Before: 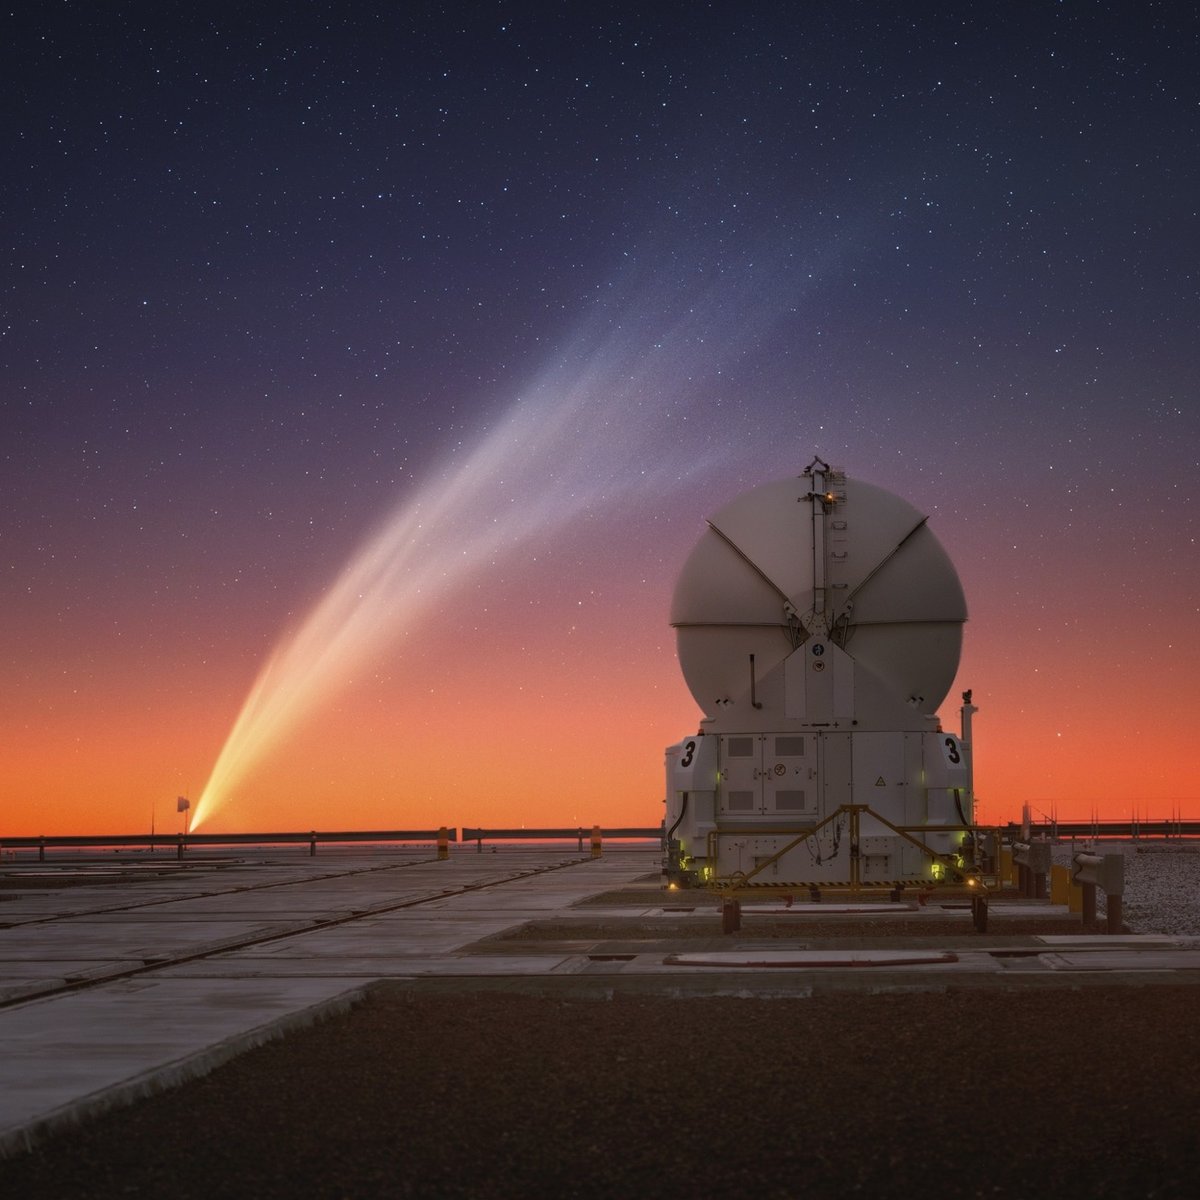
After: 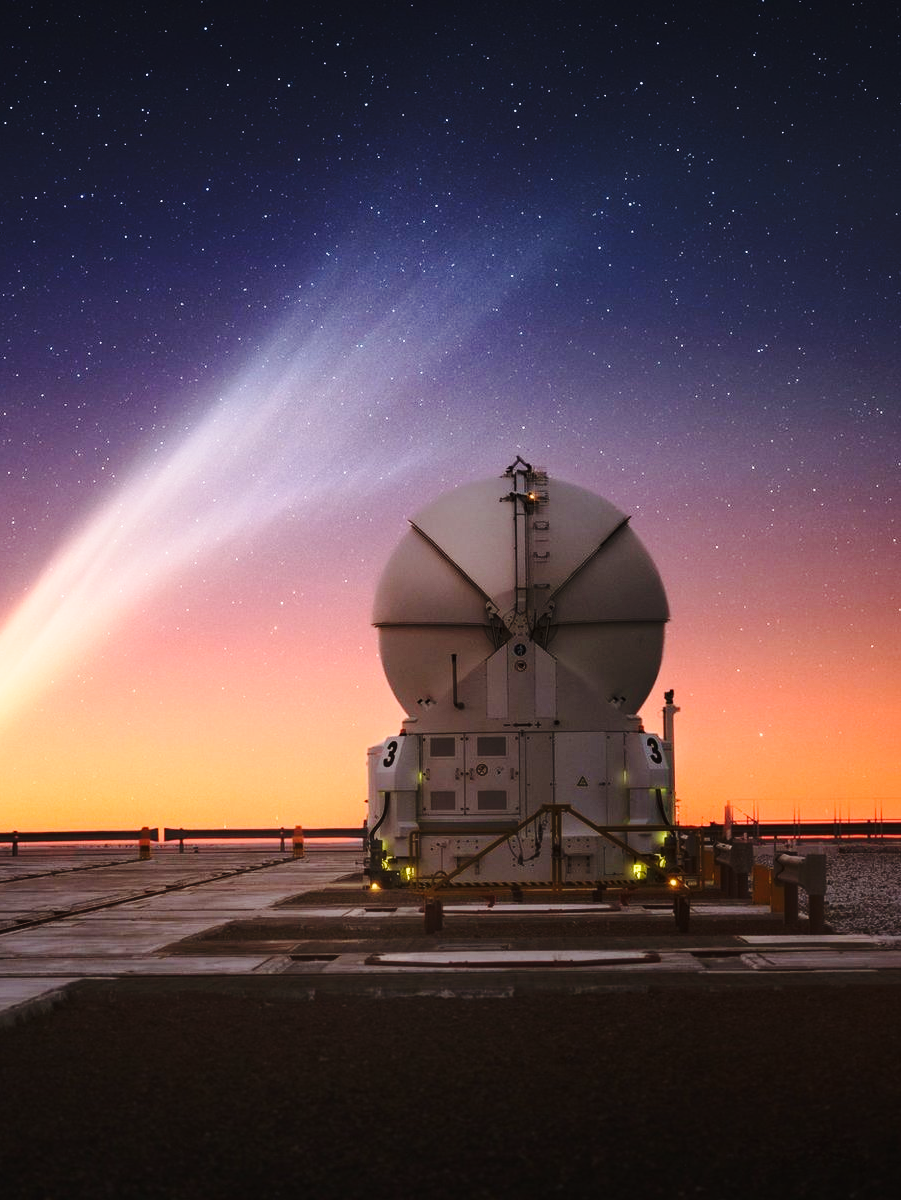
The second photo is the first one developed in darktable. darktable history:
base curve: curves: ch0 [(0, 0) (0.028, 0.03) (0.105, 0.232) (0.387, 0.748) (0.754, 0.968) (1, 1)], preserve colors none
exposure: exposure -0.34 EV, compensate exposure bias true, compensate highlight preservation false
contrast brightness saturation: contrast 0.05, brightness 0.061, saturation 0.007
crop and rotate: left 24.848%
shadows and highlights: shadows -28.26, highlights 29.55
tone equalizer: -8 EV -0.405 EV, -7 EV -0.405 EV, -6 EV -0.333 EV, -5 EV -0.187 EV, -3 EV 0.23 EV, -2 EV 0.332 EV, -1 EV 0.41 EV, +0 EV 0.436 EV, edges refinement/feathering 500, mask exposure compensation -1.57 EV, preserve details no
